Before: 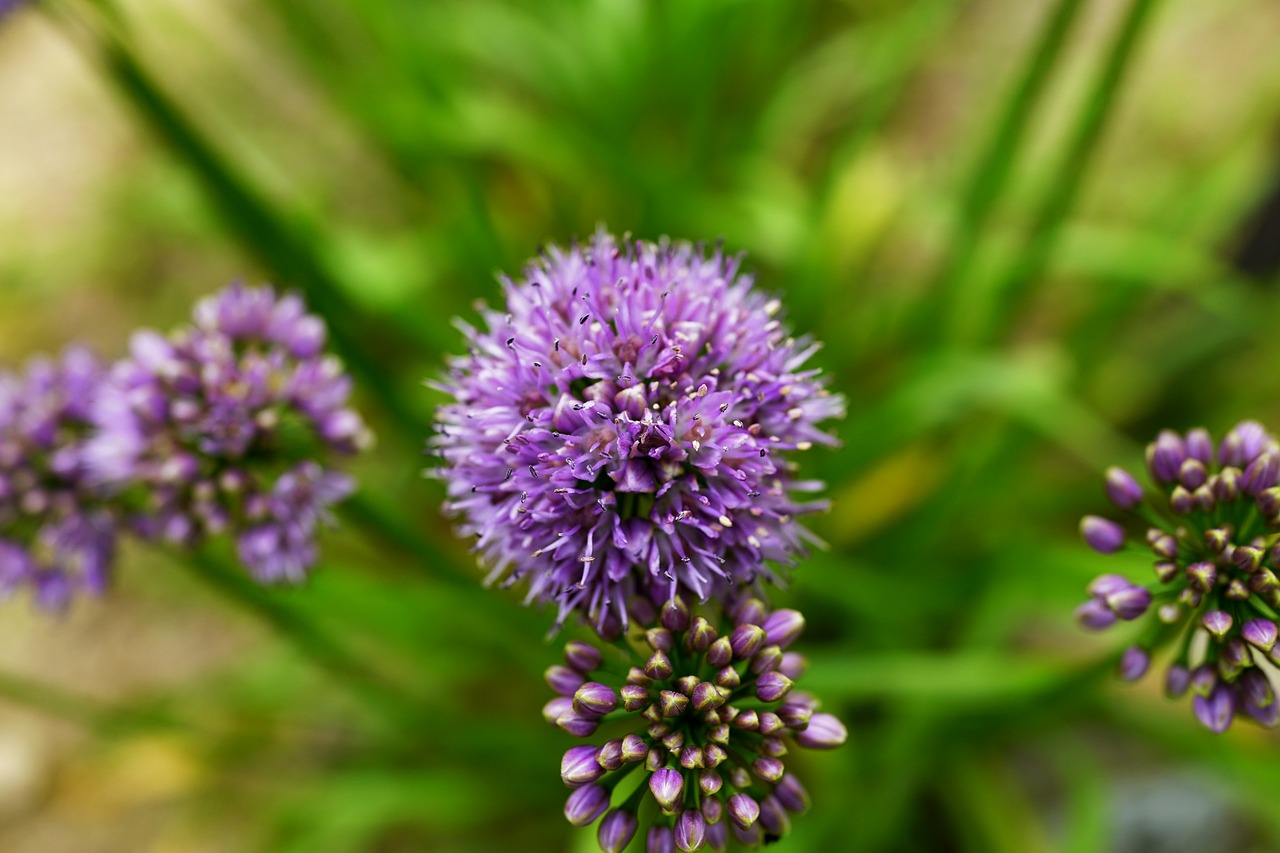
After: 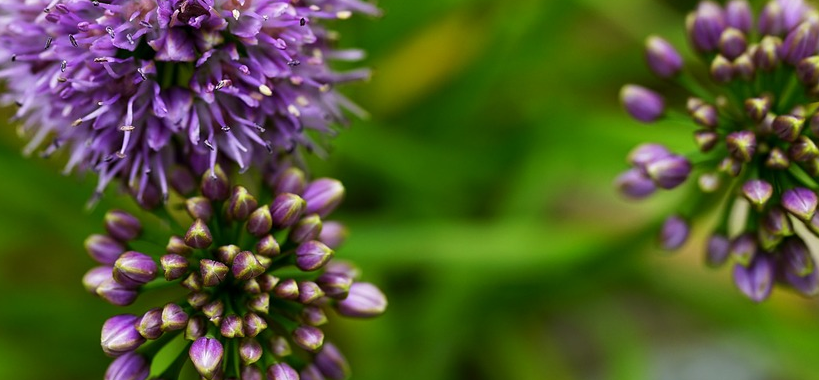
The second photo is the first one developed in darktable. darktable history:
crop and rotate: left 35.955%, top 50.576%, bottom 4.822%
